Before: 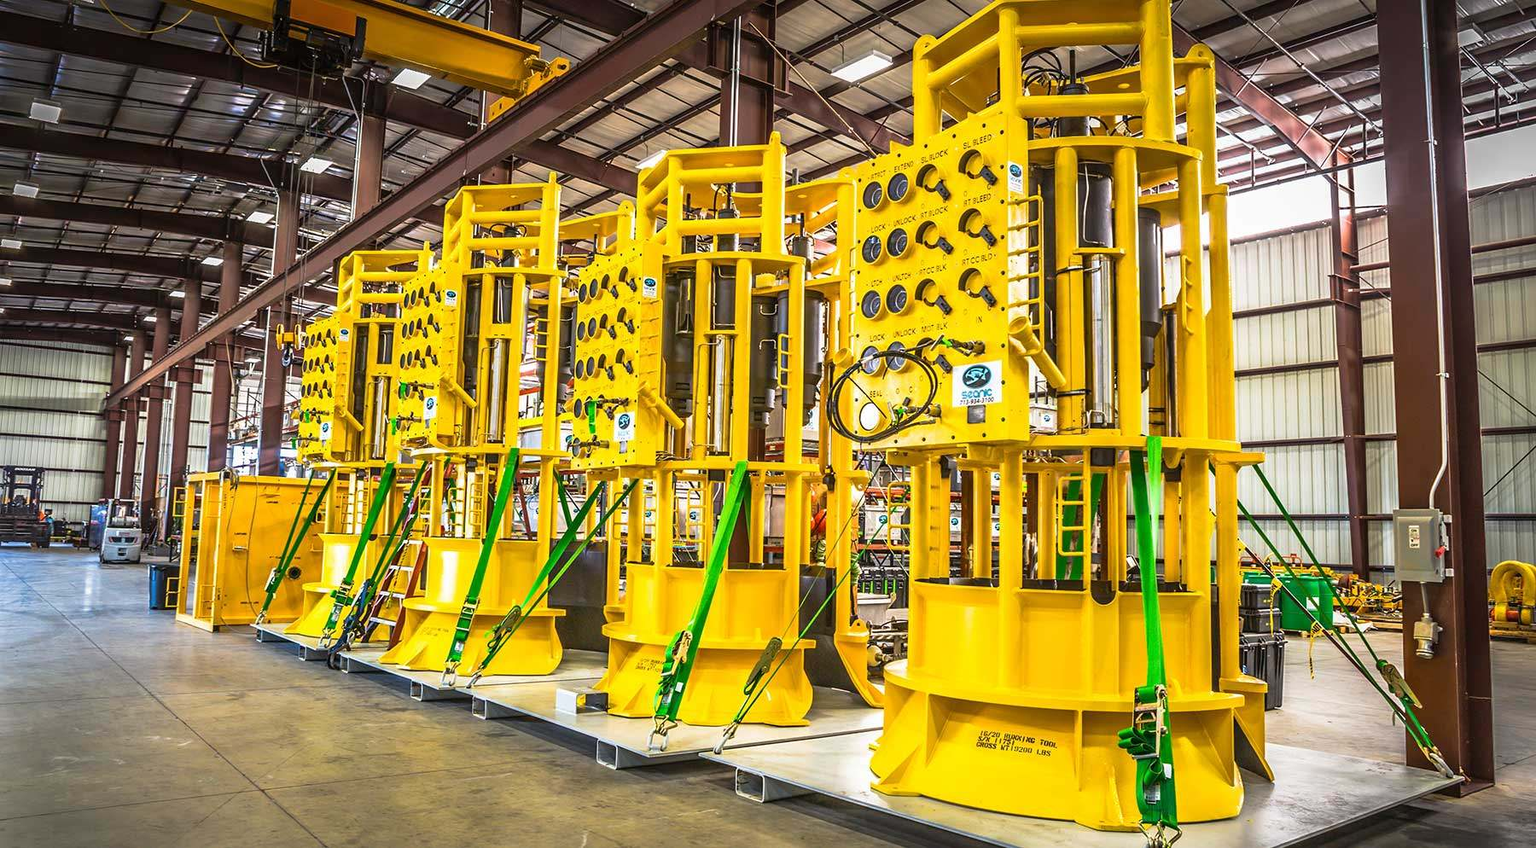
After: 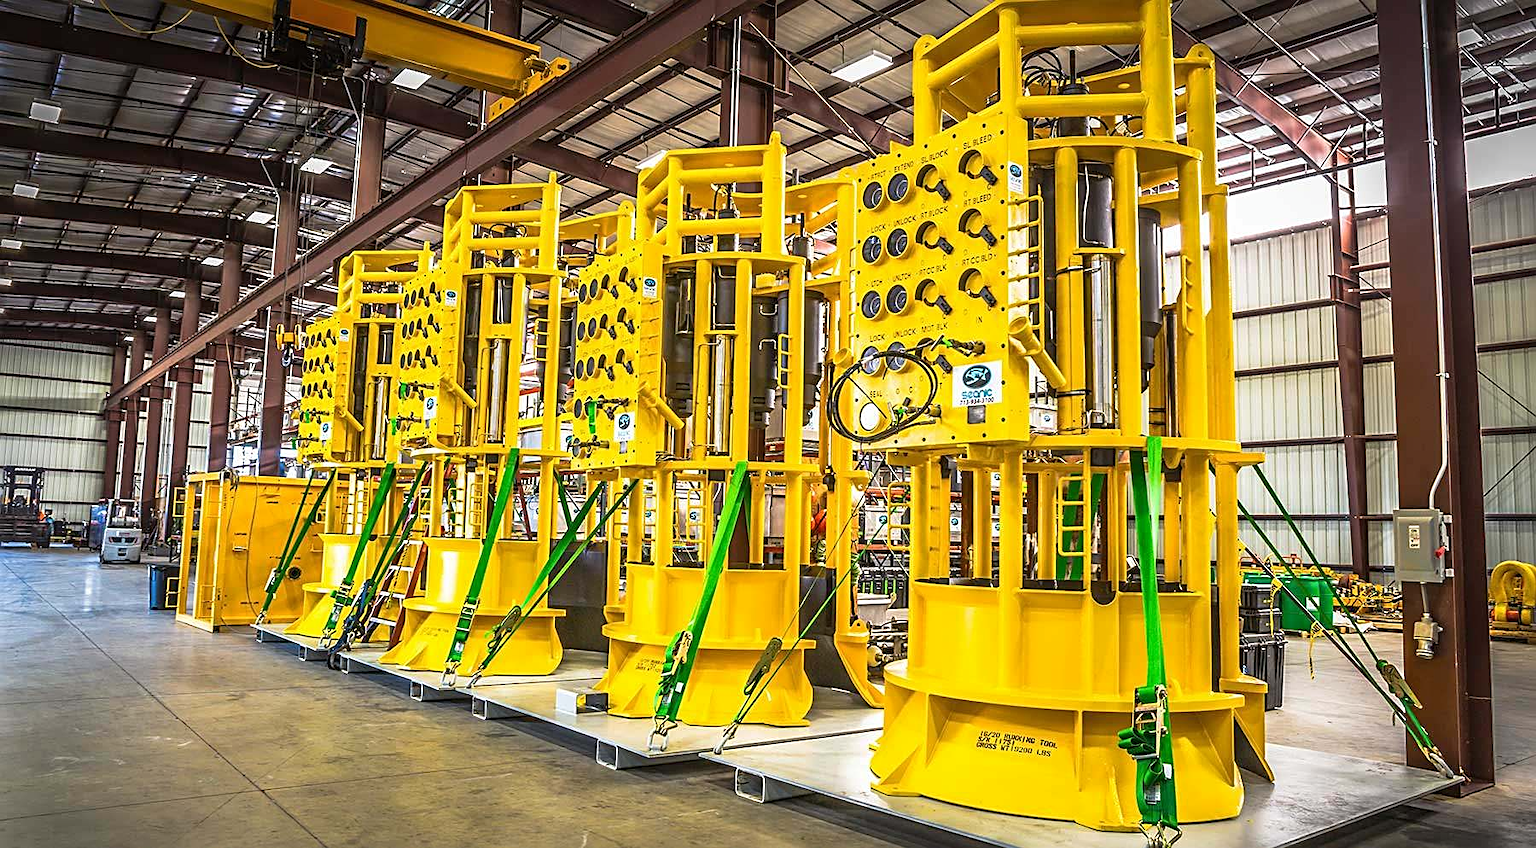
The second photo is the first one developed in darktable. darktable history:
haze removal: strength 0.026, distance 0.255, compatibility mode true, adaptive false
sharpen: on, module defaults
